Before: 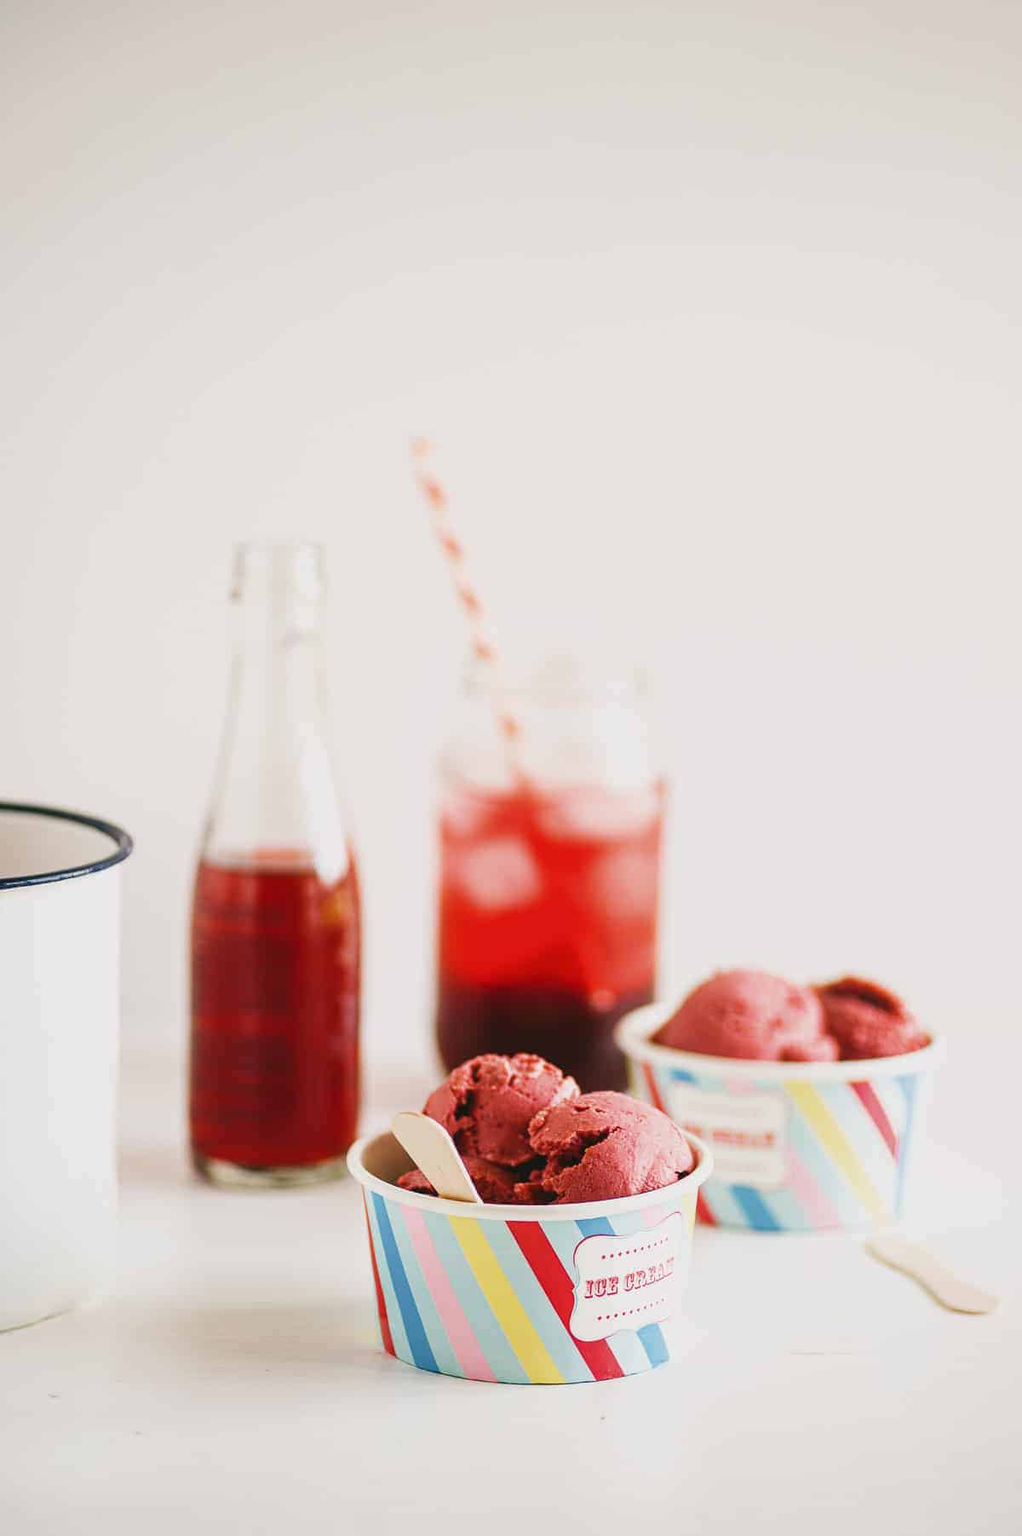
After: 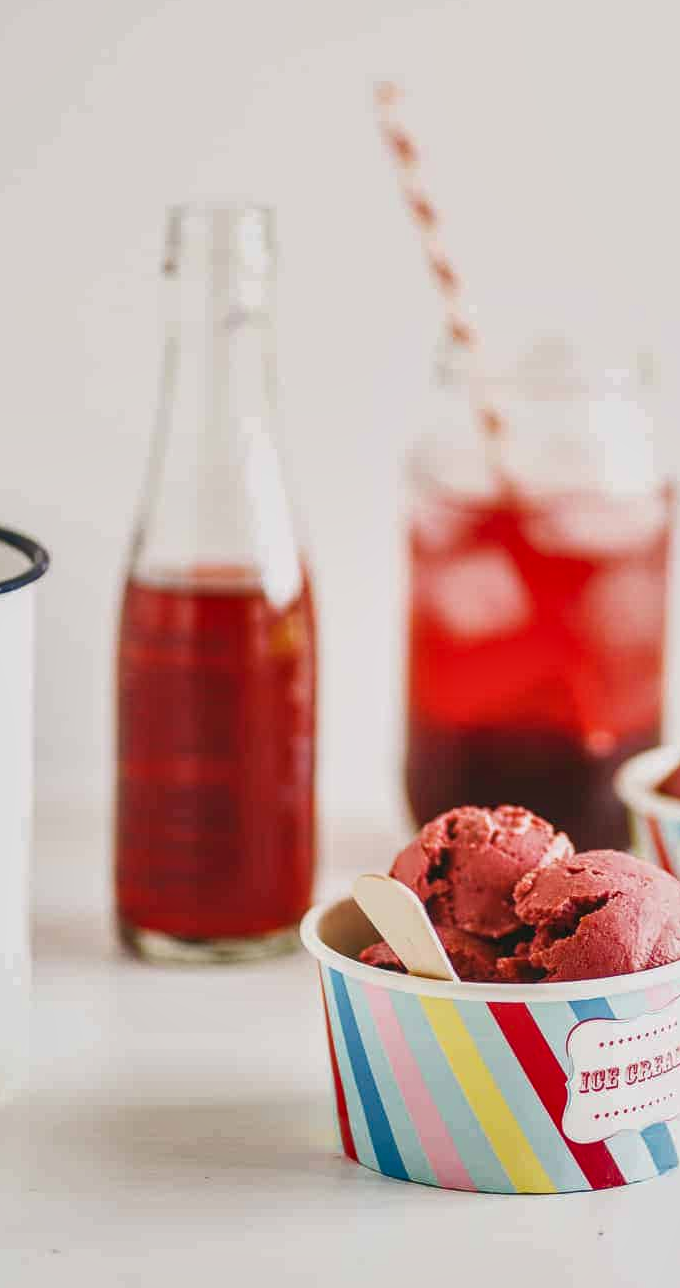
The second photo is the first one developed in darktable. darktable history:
base curve: curves: ch0 [(0, 0) (0.283, 0.295) (1, 1)], preserve colors none
crop: left 8.937%, top 23.919%, right 34.372%, bottom 4.639%
shadows and highlights: shadows 25.27, highlights -48.05, soften with gaussian
local contrast: detail 114%
